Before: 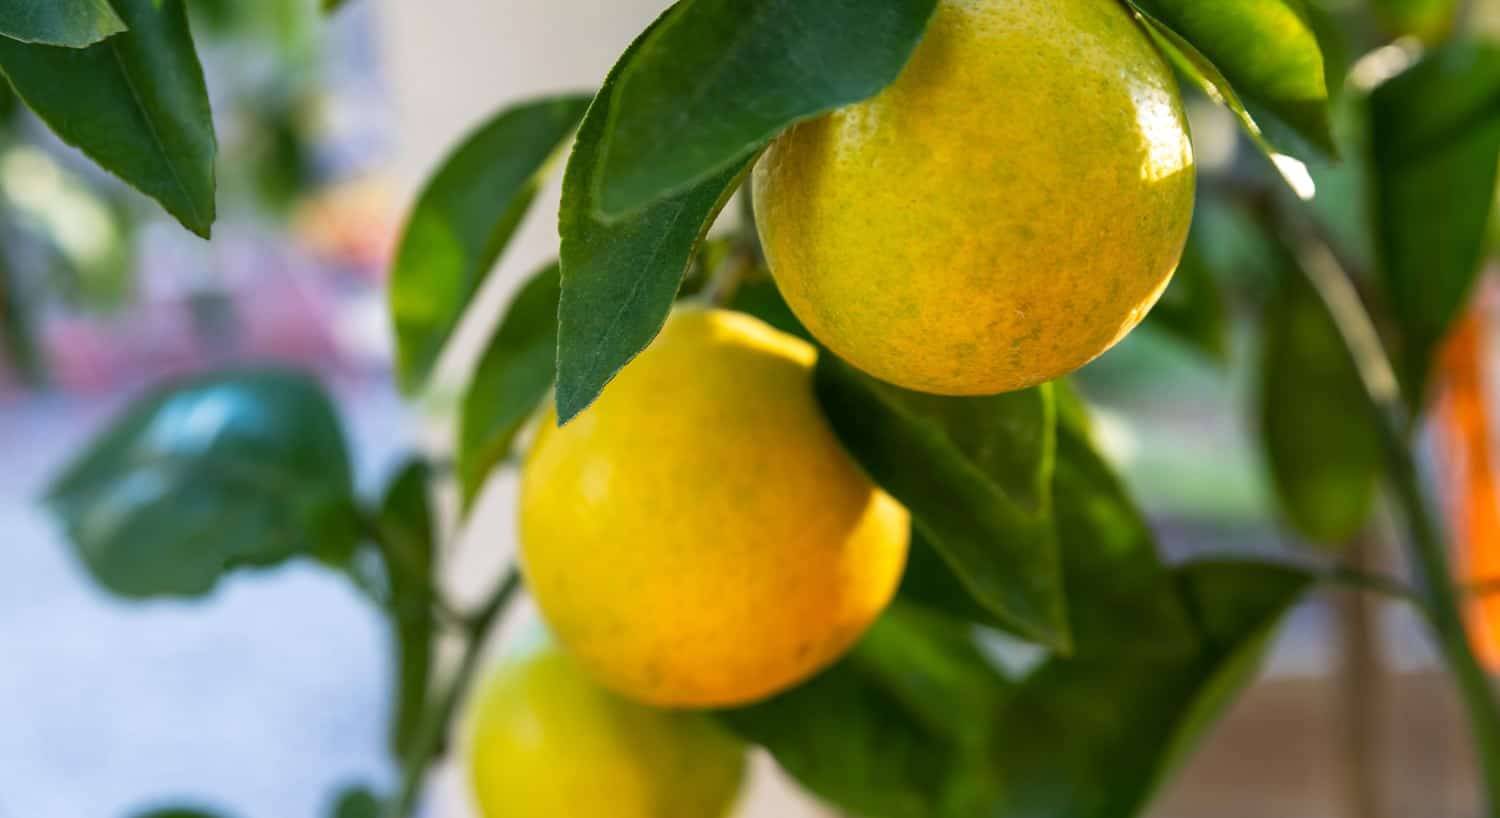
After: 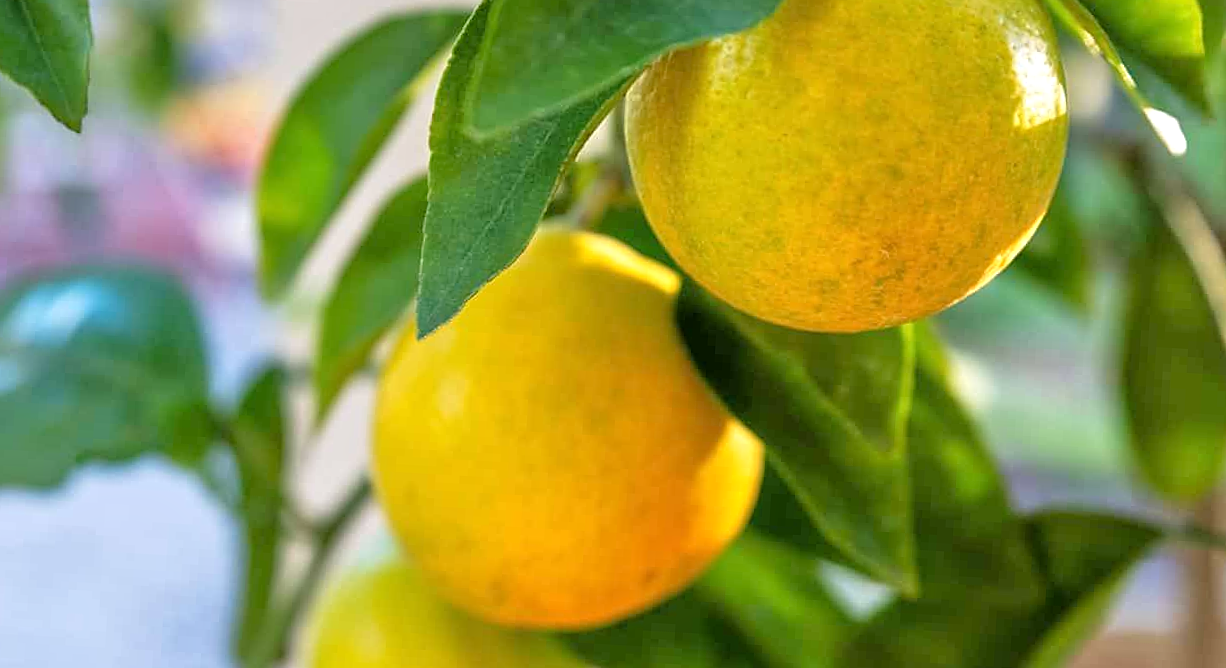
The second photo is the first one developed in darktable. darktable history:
crop and rotate: angle -3.27°, left 5.211%, top 5.211%, right 4.607%, bottom 4.607%
tone equalizer: -7 EV 0.15 EV, -6 EV 0.6 EV, -5 EV 1.15 EV, -4 EV 1.33 EV, -3 EV 1.15 EV, -2 EV 0.6 EV, -1 EV 0.15 EV, mask exposure compensation -0.5 EV
sharpen: on, module defaults
